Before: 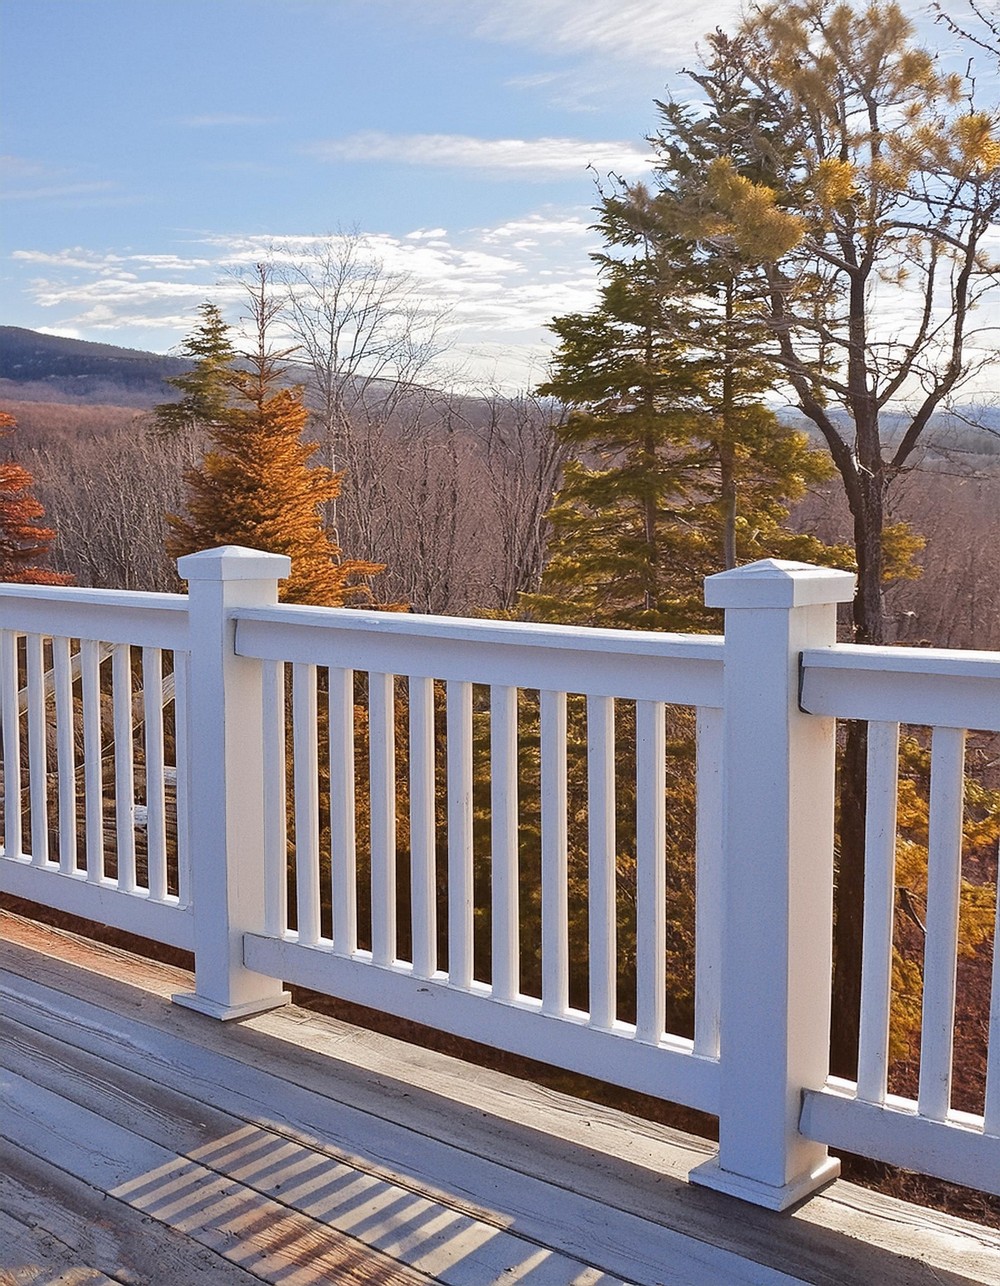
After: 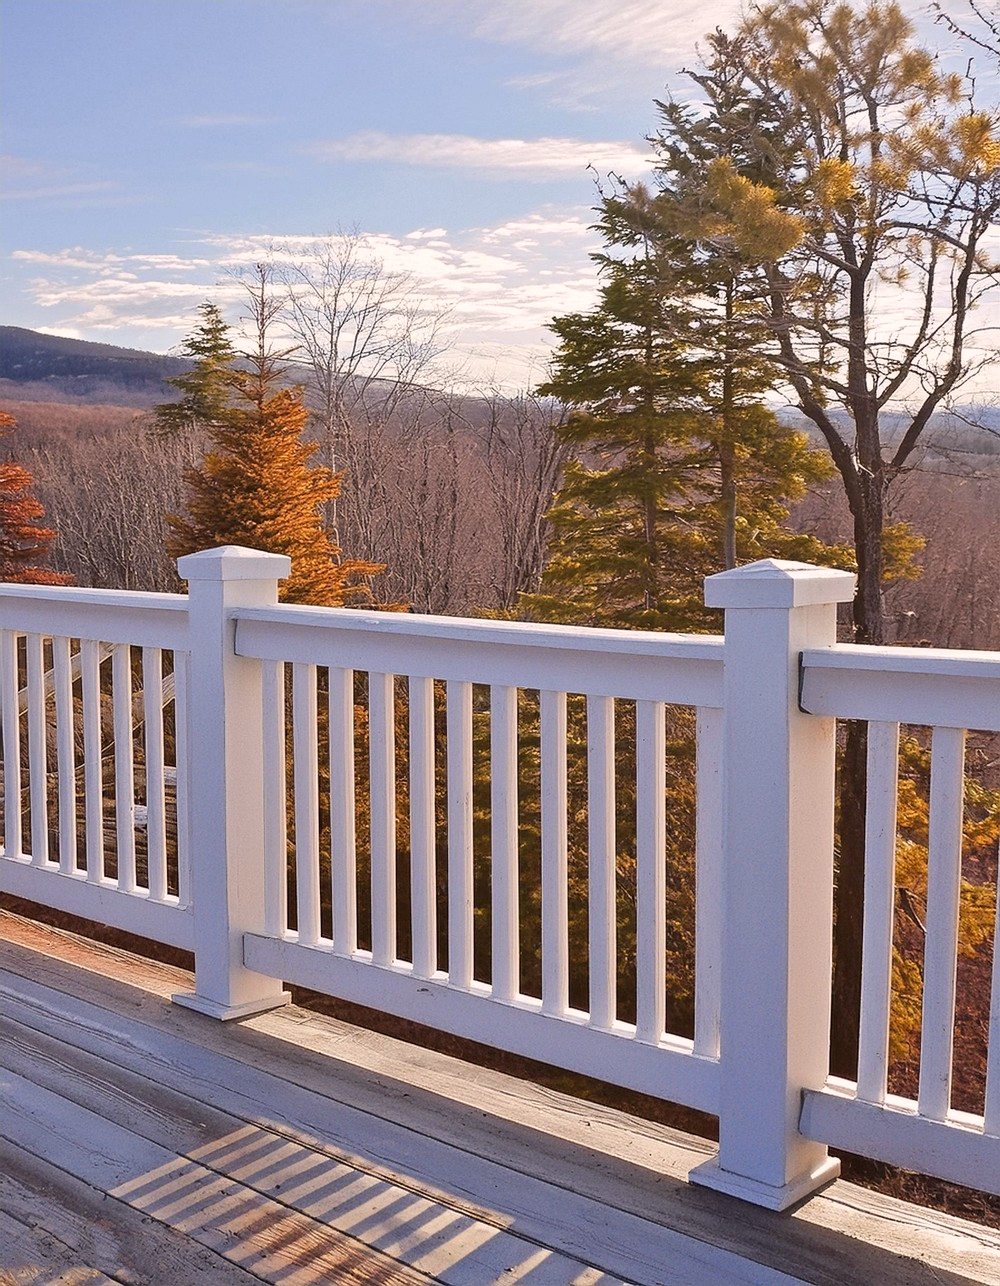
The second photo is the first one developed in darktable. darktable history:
color correction: highlights a* 5.87, highlights b* 4.68
